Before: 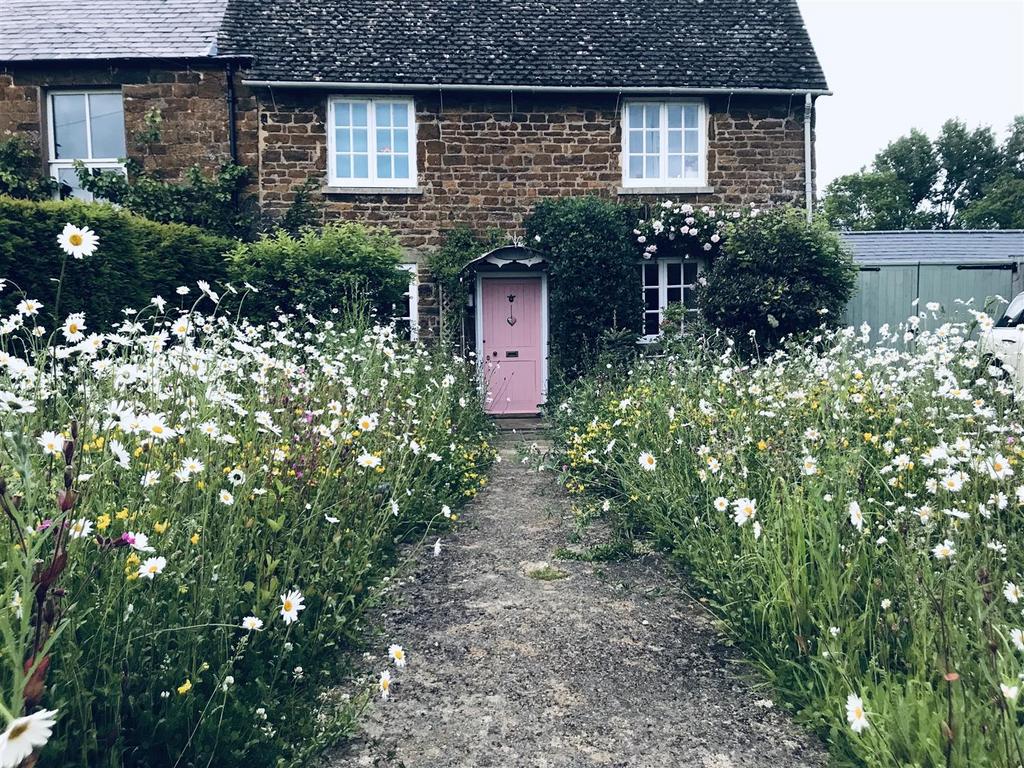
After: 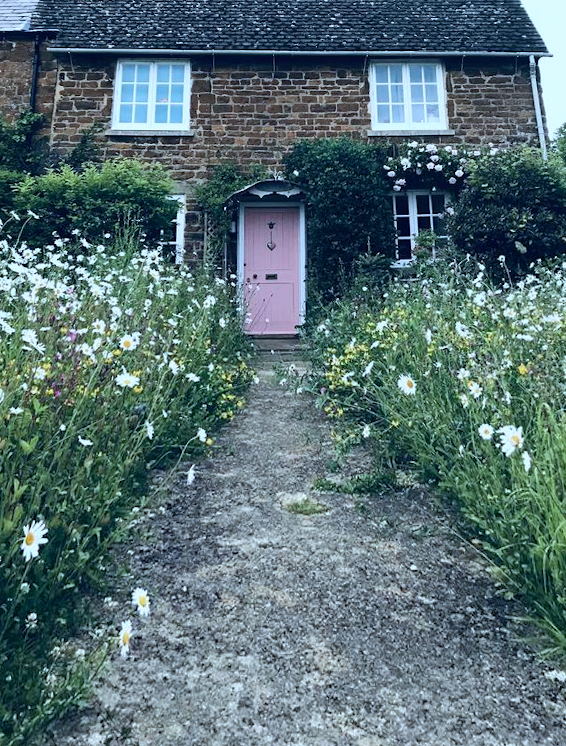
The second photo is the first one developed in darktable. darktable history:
crop and rotate: left 15.754%, right 17.579%
rotate and perspective: rotation 0.72°, lens shift (vertical) -0.352, lens shift (horizontal) -0.051, crop left 0.152, crop right 0.859, crop top 0.019, crop bottom 0.964
color calibration: illuminant Planckian (black body), x 0.375, y 0.373, temperature 4117 K
